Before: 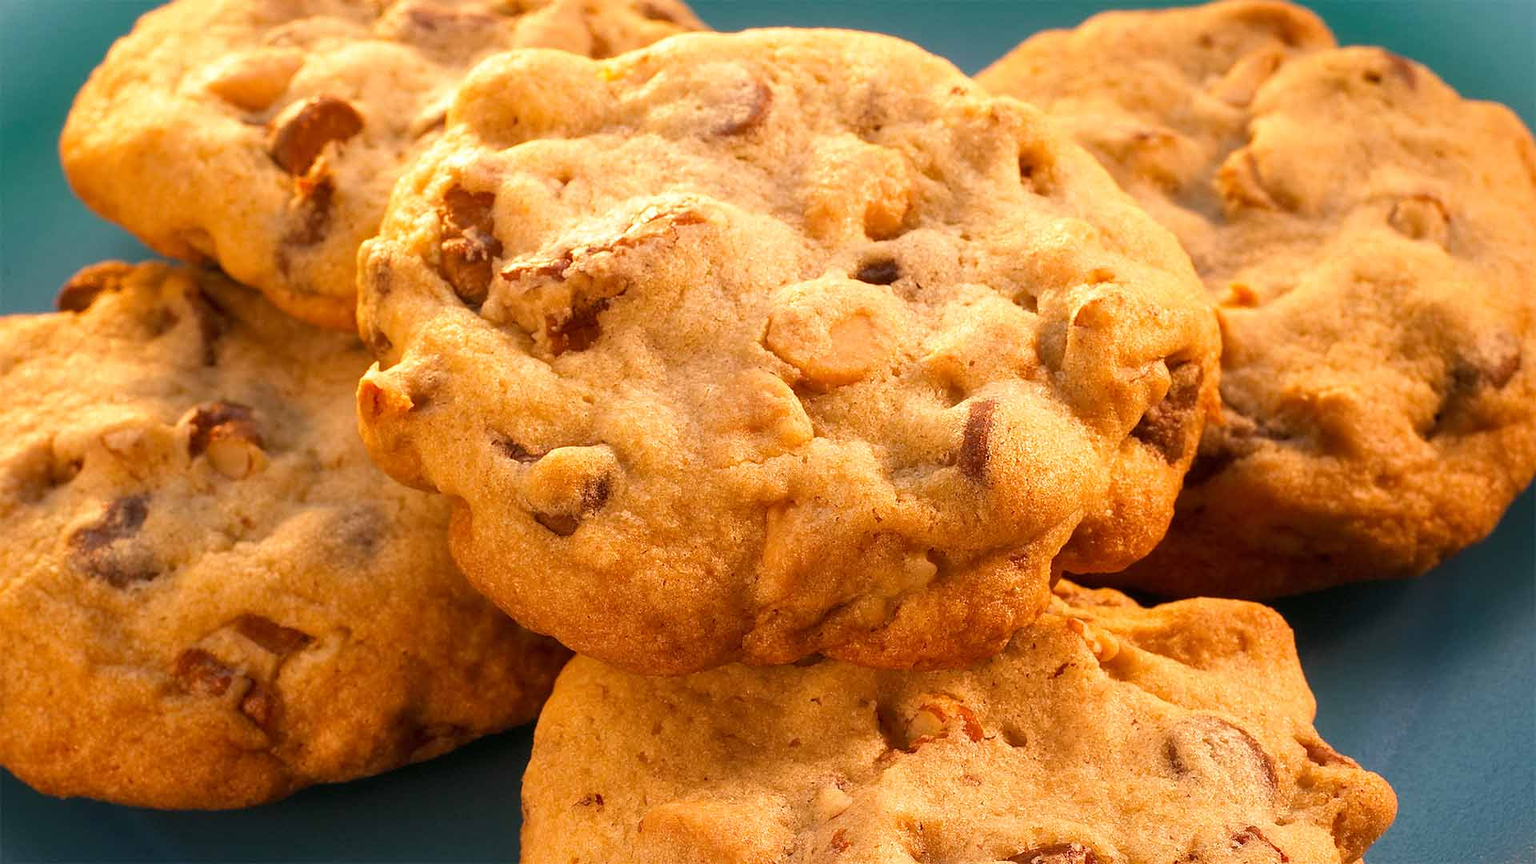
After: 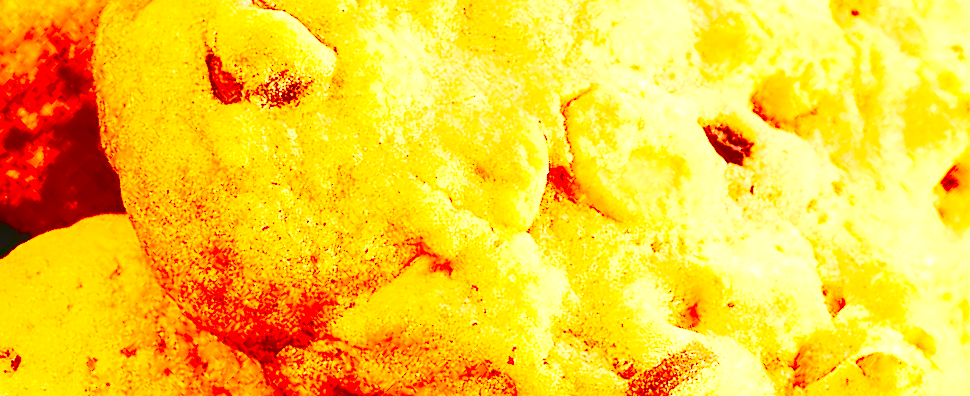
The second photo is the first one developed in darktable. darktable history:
contrast brightness saturation: contrast 0.758, brightness -0.99, saturation 0.986
sharpen: on, module defaults
crop and rotate: angle -44.88°, top 16.251%, right 0.818%, bottom 11.722%
color correction: highlights a* -1.15, highlights b* 4.59, shadows a* 3.54
exposure: black level correction 0, exposure 1.672 EV, compensate highlight preservation false
local contrast: detail 130%
base curve: curves: ch0 [(0, 0) (0.036, 0.025) (0.121, 0.166) (0.206, 0.329) (0.605, 0.79) (1, 1)], preserve colors none
